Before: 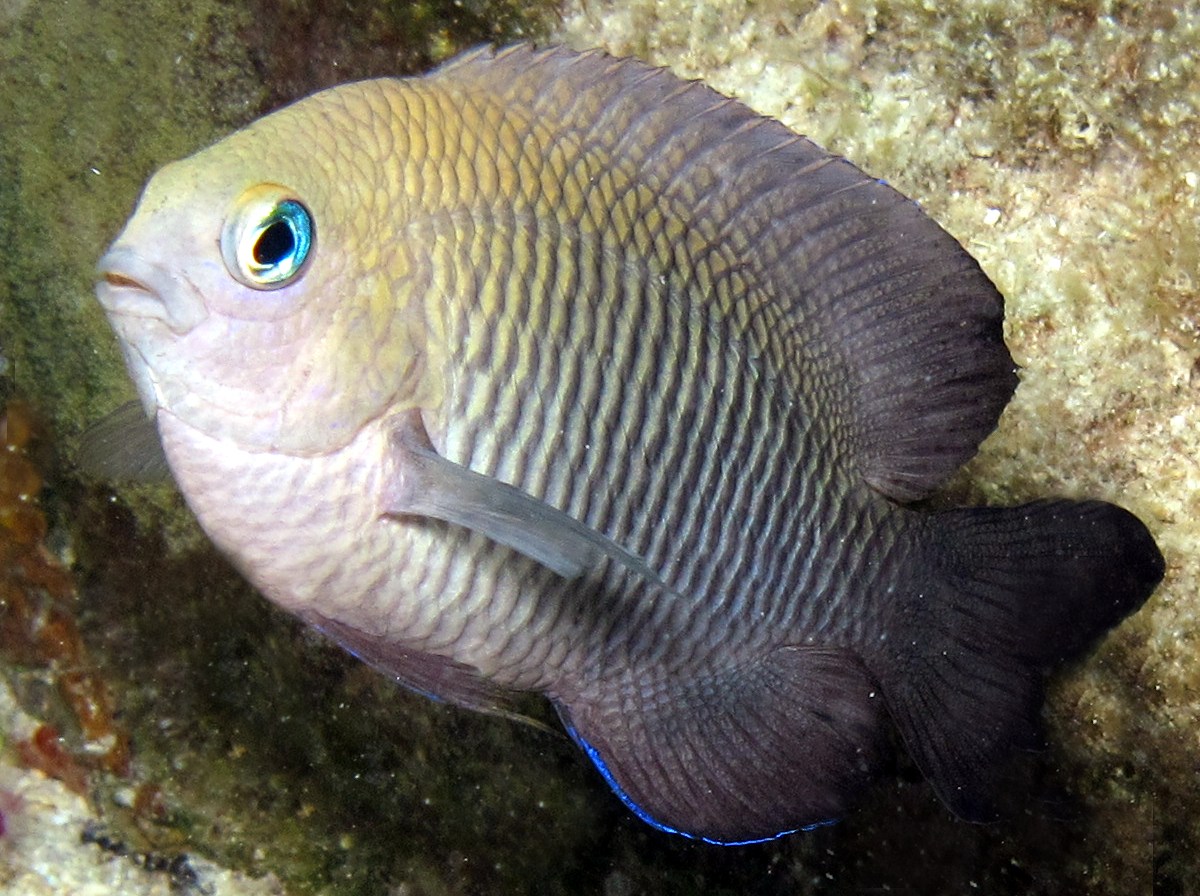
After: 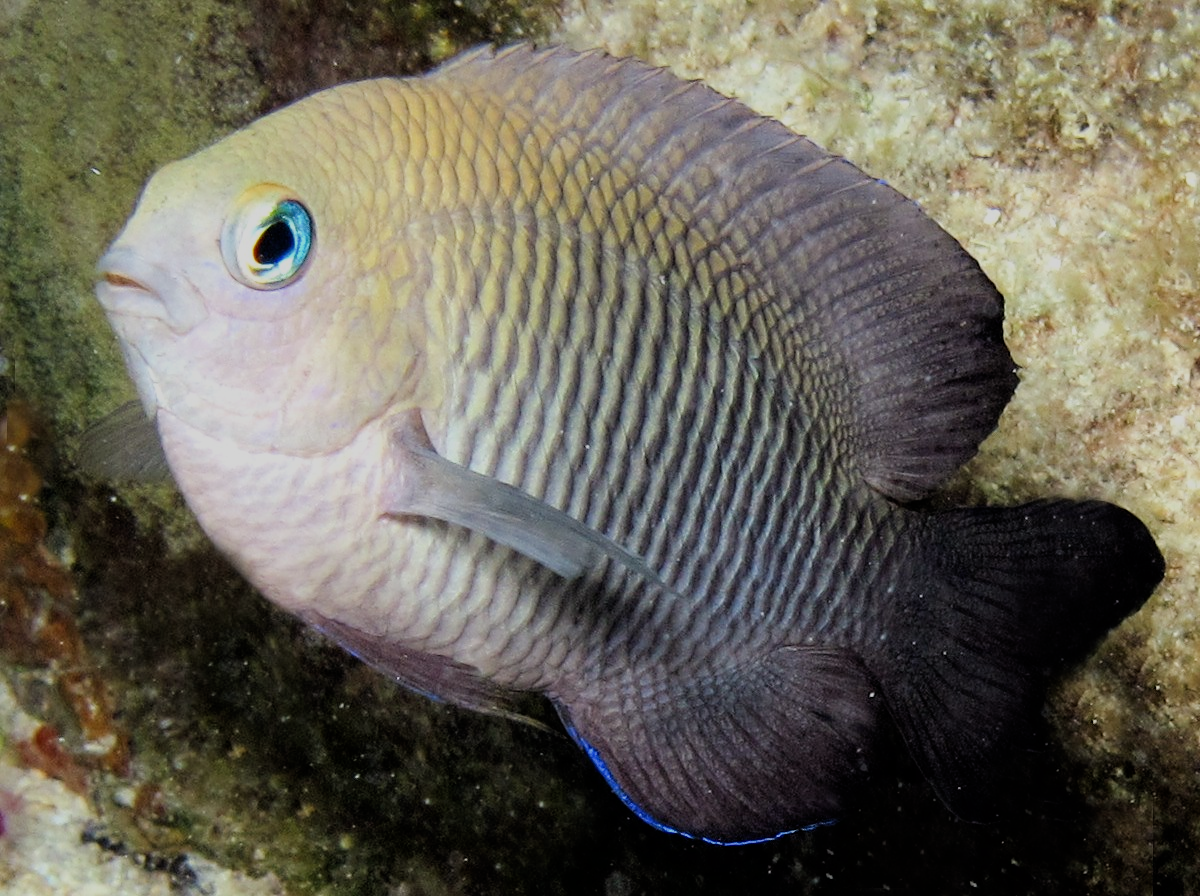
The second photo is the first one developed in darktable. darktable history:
rotate and perspective: crop left 0, crop top 0
filmic rgb: black relative exposure -7.65 EV, white relative exposure 4.56 EV, hardness 3.61
